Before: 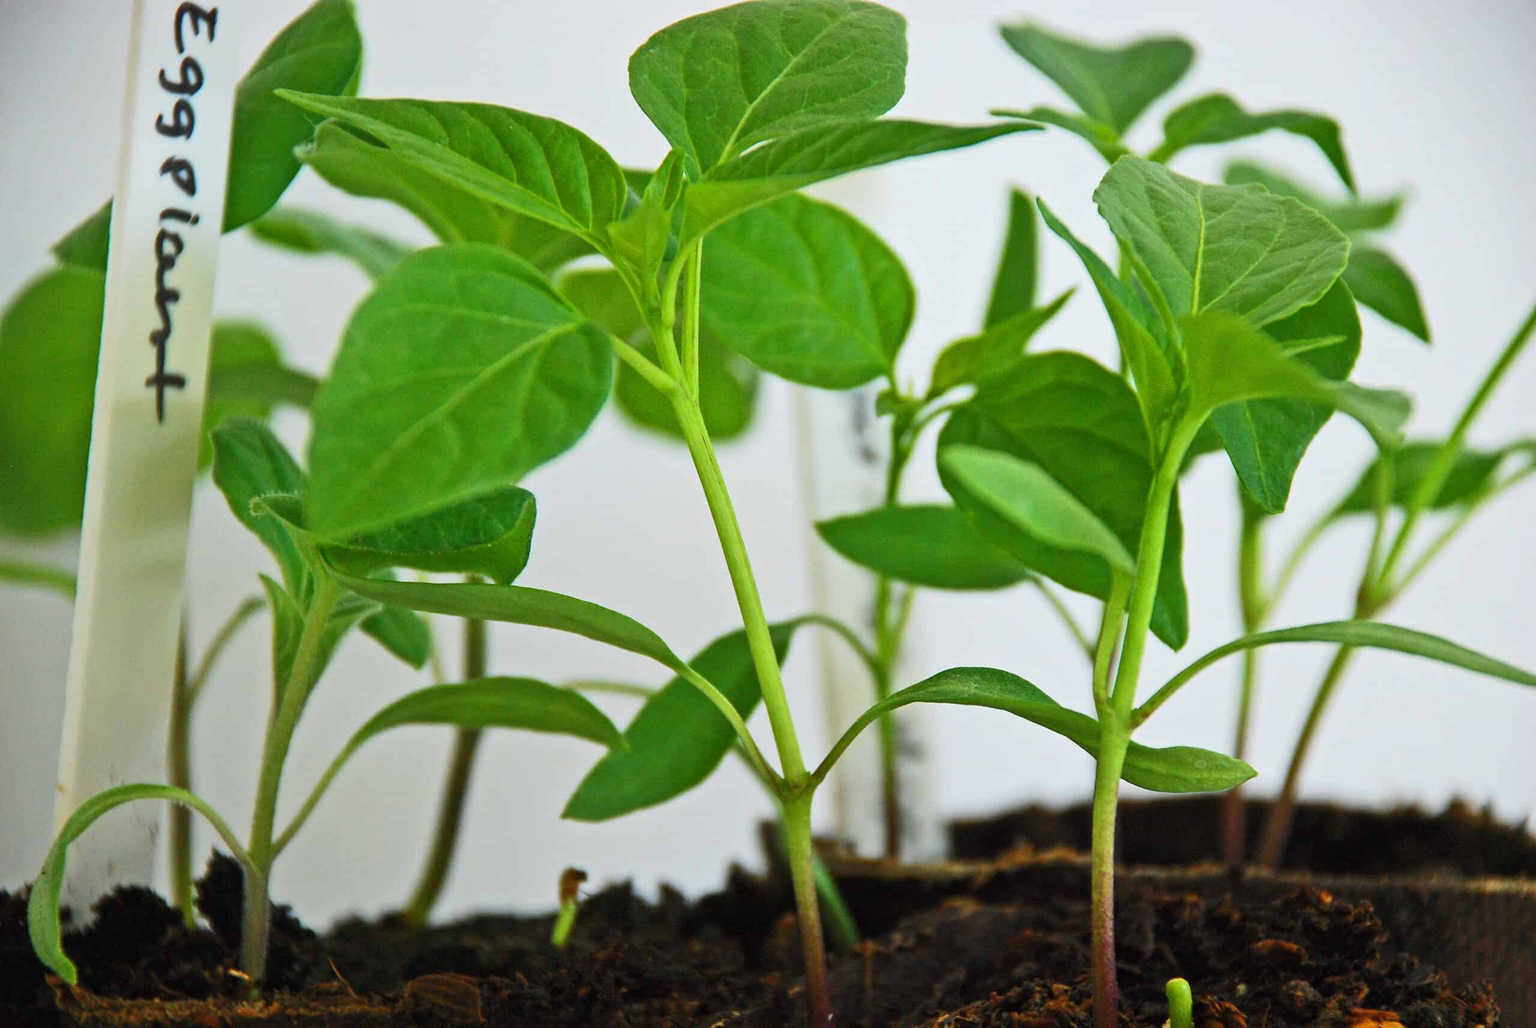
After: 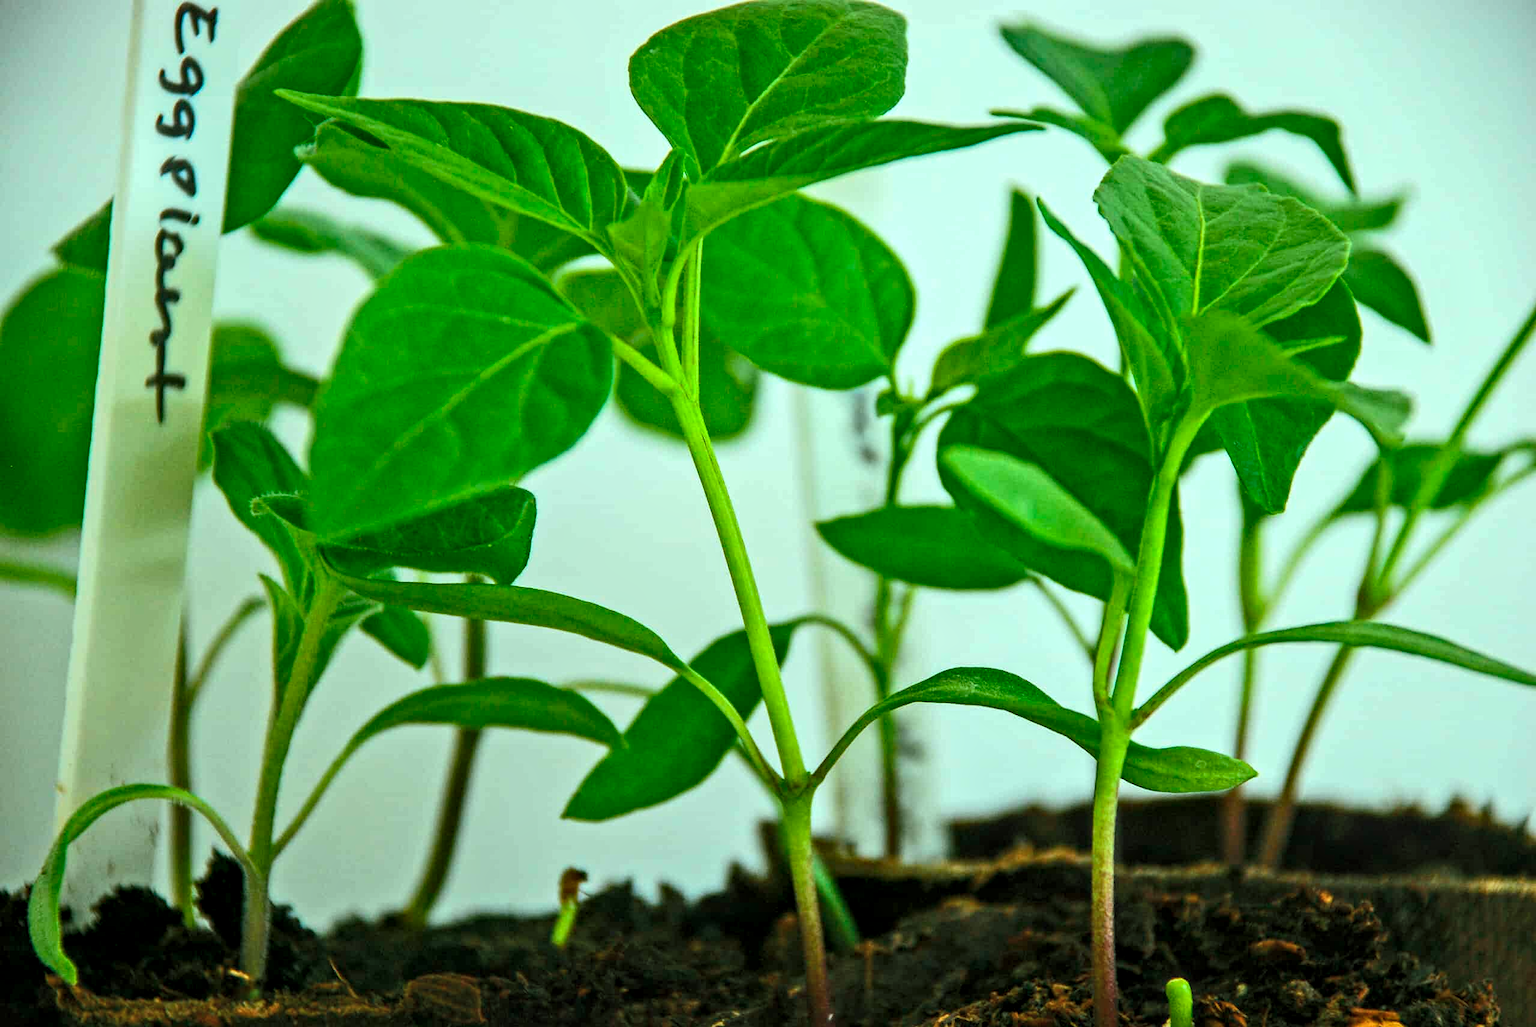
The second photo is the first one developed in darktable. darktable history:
white balance: red 1.029, blue 0.92
local contrast: detail 150%
color balance rgb: shadows lift › chroma 11.71%, shadows lift › hue 133.46°, highlights gain › chroma 4%, highlights gain › hue 200.2°, perceptual saturation grading › global saturation 18.05%
